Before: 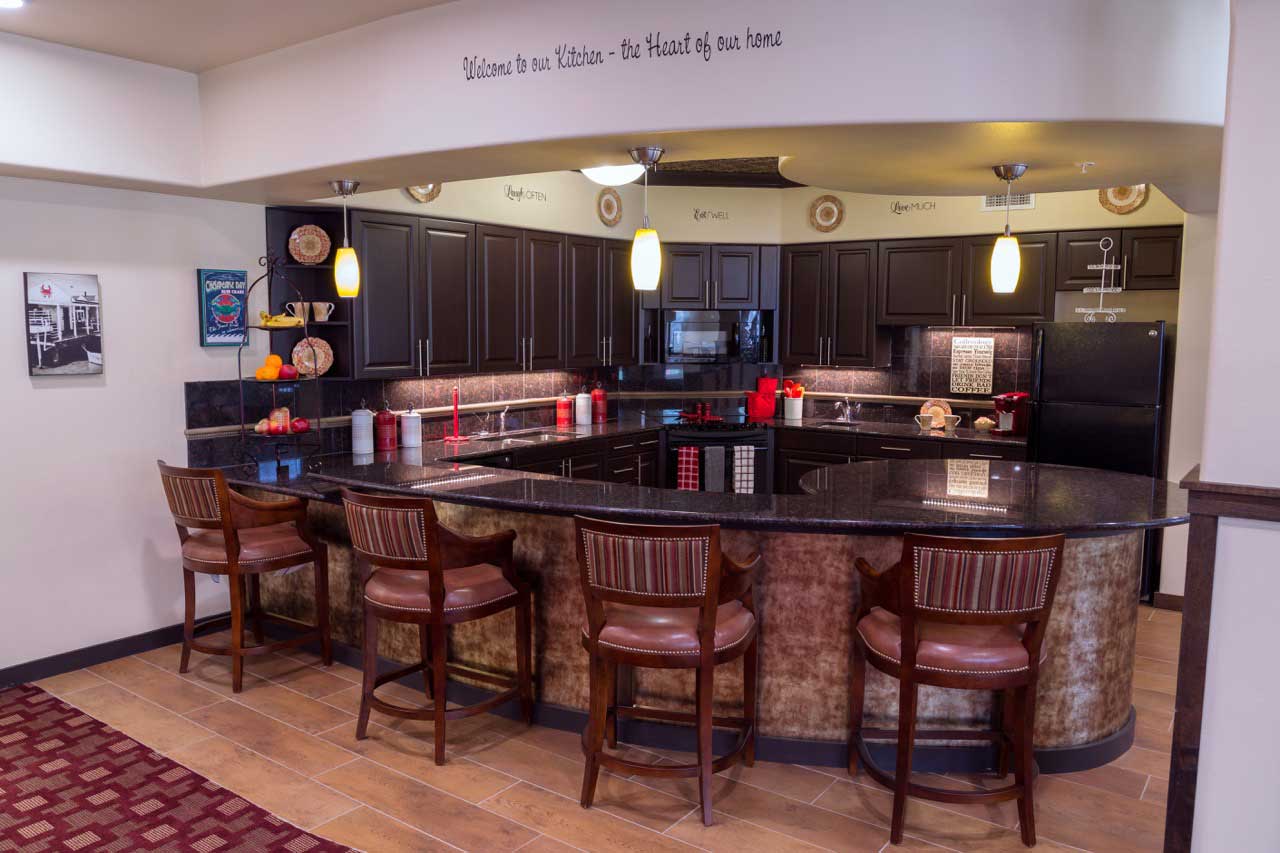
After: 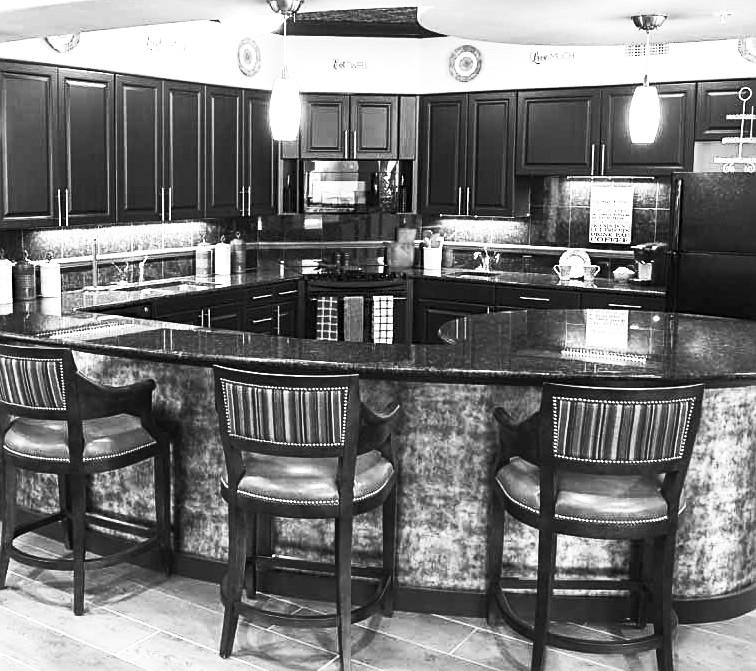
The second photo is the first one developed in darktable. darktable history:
sharpen: on, module defaults
white balance: red 0.986, blue 1.01
exposure: black level correction 0, exposure 0.7 EV, compensate exposure bias true, compensate highlight preservation false
levels: levels [0, 0.492, 0.984]
shadows and highlights: shadows 30.86, highlights 0, soften with gaussian
contrast brightness saturation: contrast 0.53, brightness 0.47, saturation -1
color balance: mode lift, gamma, gain (sRGB), lift [0.997, 0.979, 1.021, 1.011], gamma [1, 1.084, 0.916, 0.998], gain [1, 0.87, 1.13, 1.101], contrast 4.55%, contrast fulcrum 38.24%, output saturation 104.09%
crop and rotate: left 28.256%, top 17.734%, right 12.656%, bottom 3.573%
